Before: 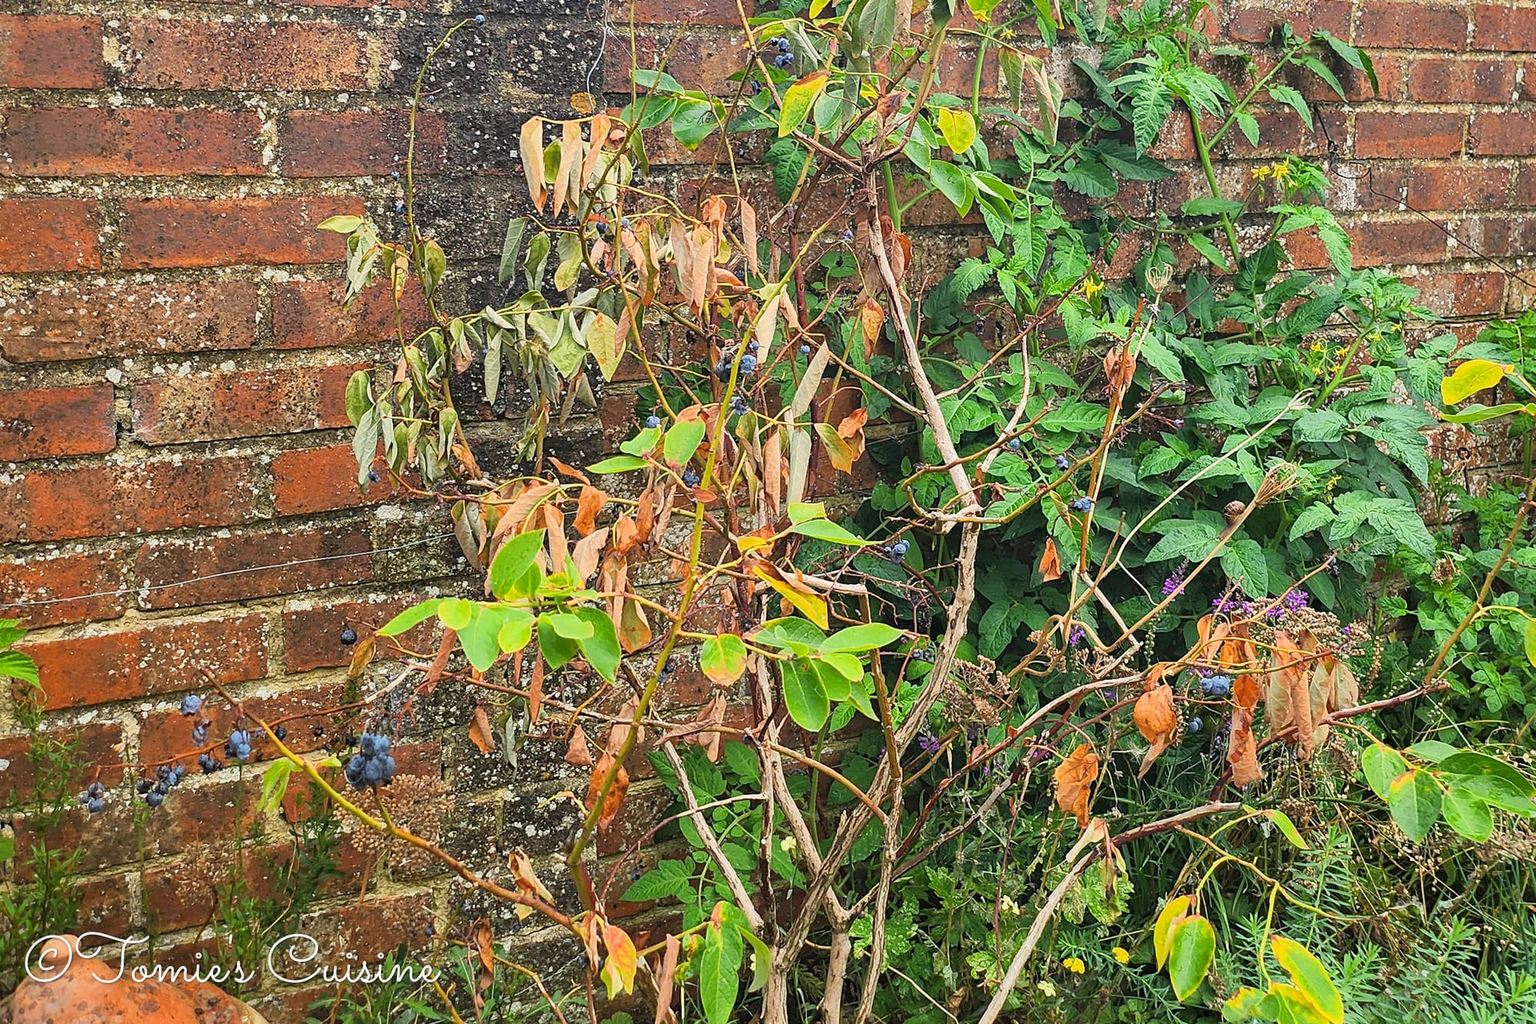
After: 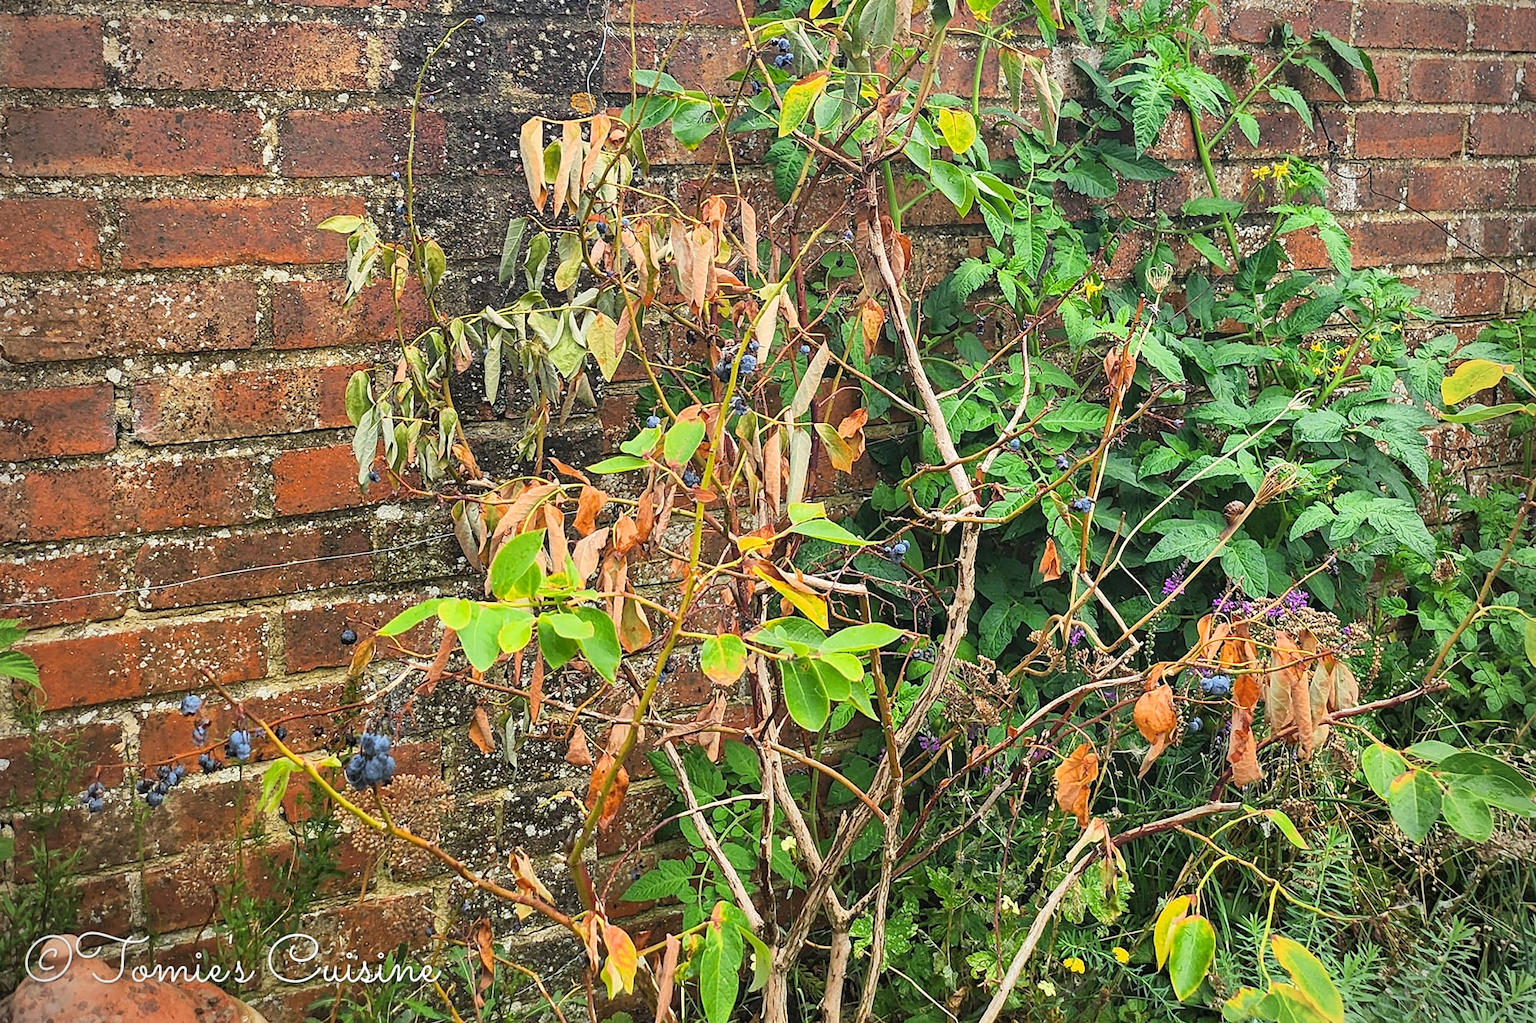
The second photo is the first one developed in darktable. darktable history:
vignetting: fall-off radius 60.92%
exposure: exposure 0.127 EV, compensate highlight preservation false
